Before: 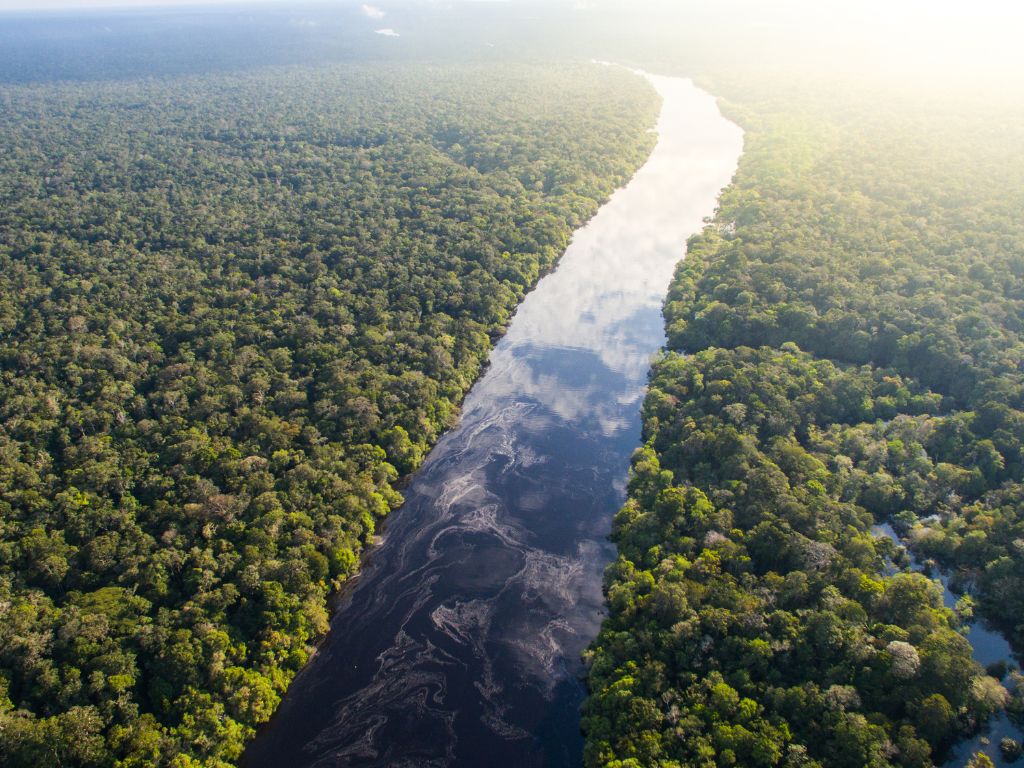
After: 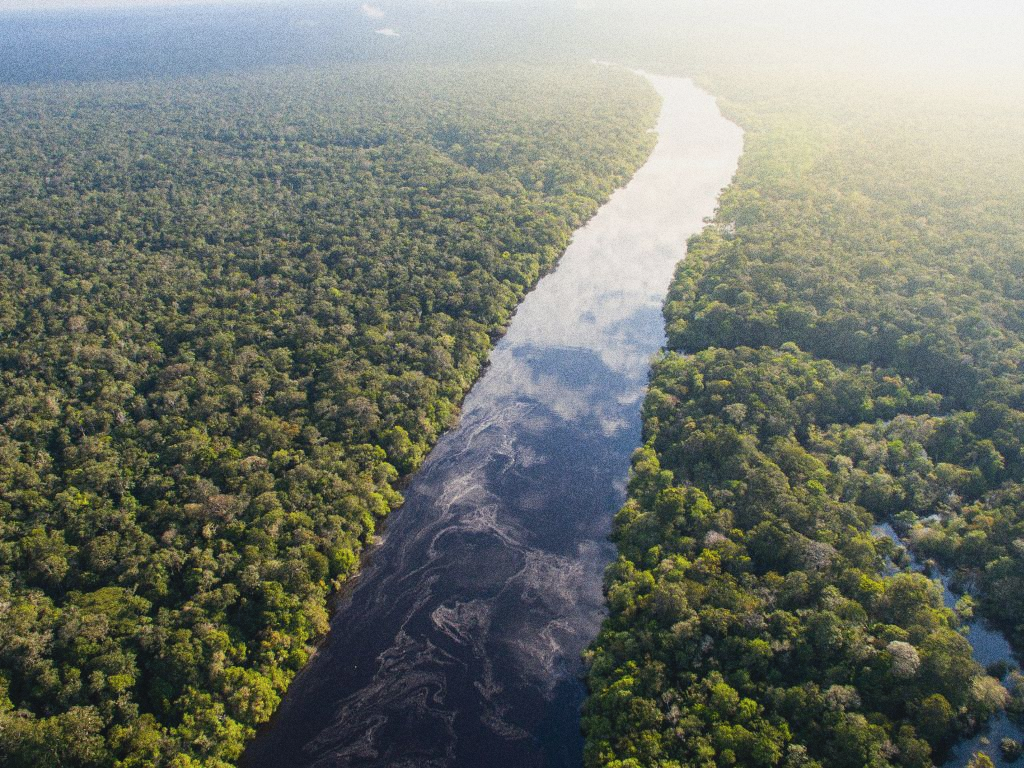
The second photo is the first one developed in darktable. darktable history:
exposure: black level correction 0.001, exposure 0.014 EV, compensate highlight preservation false
contrast brightness saturation: contrast -0.1, saturation -0.1
grain: coarseness 0.09 ISO, strength 40%
